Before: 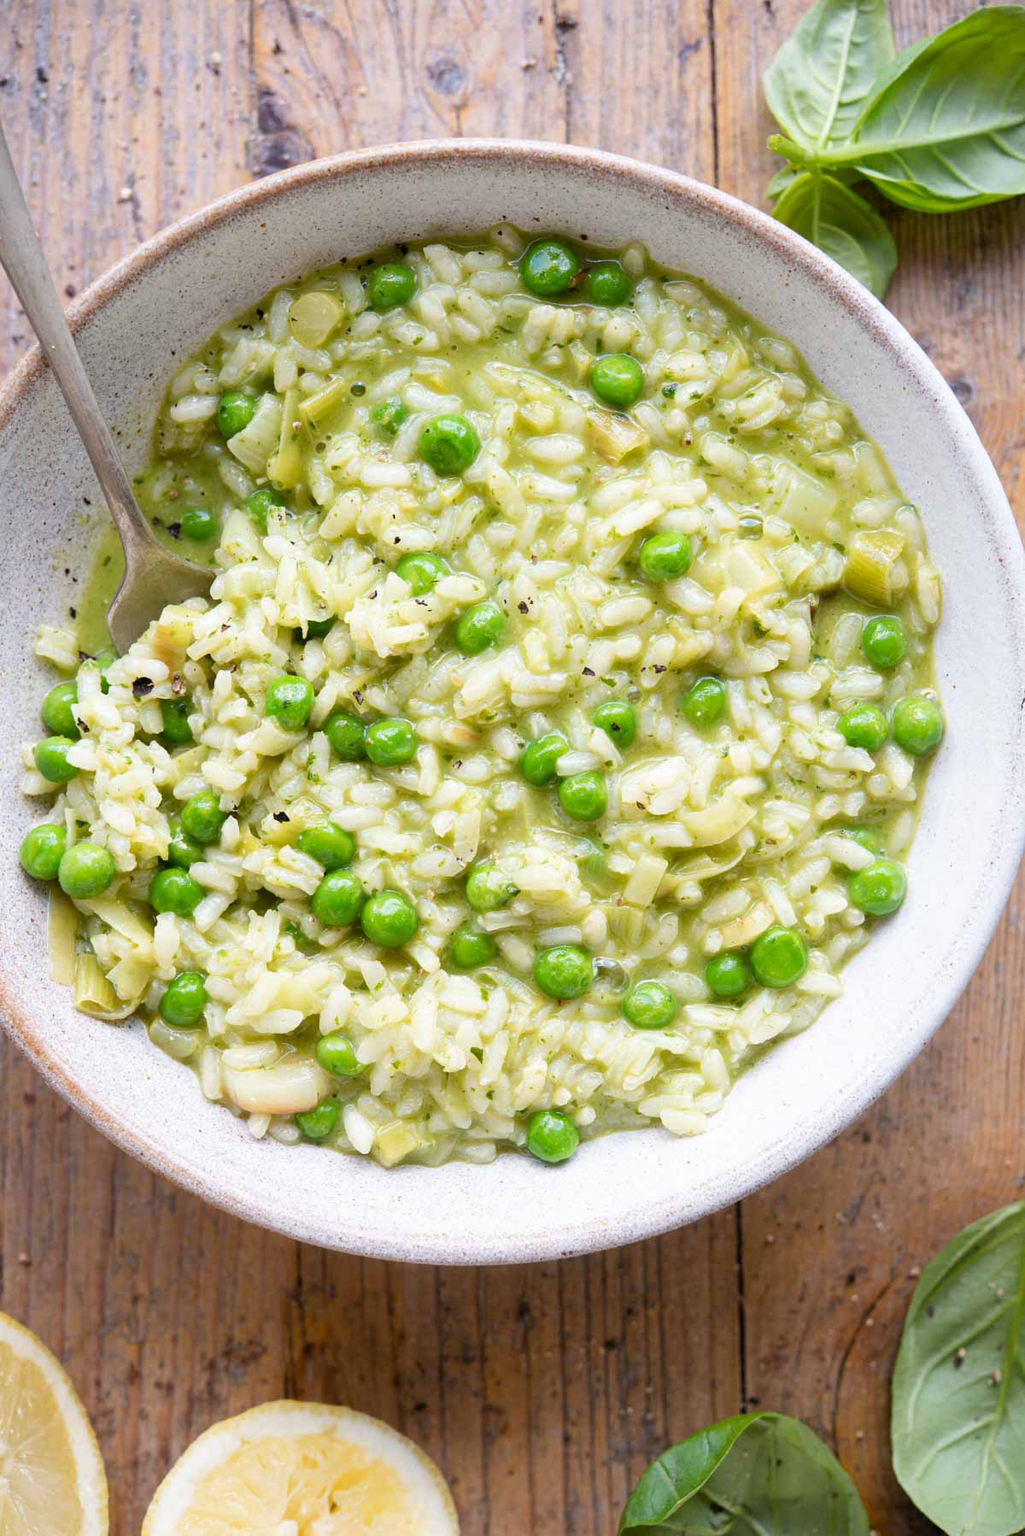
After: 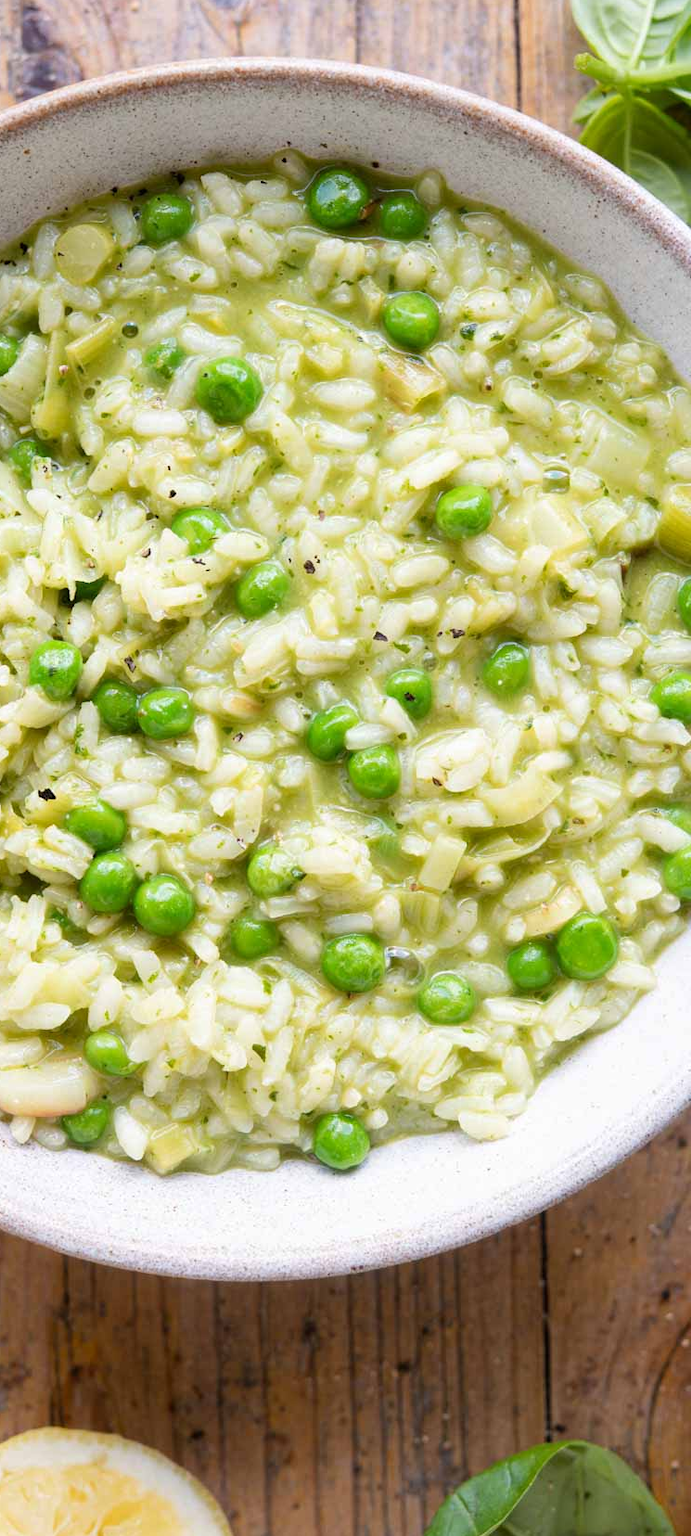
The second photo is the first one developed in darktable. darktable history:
crop and rotate: left 23.301%, top 5.635%, right 14.557%, bottom 2.262%
